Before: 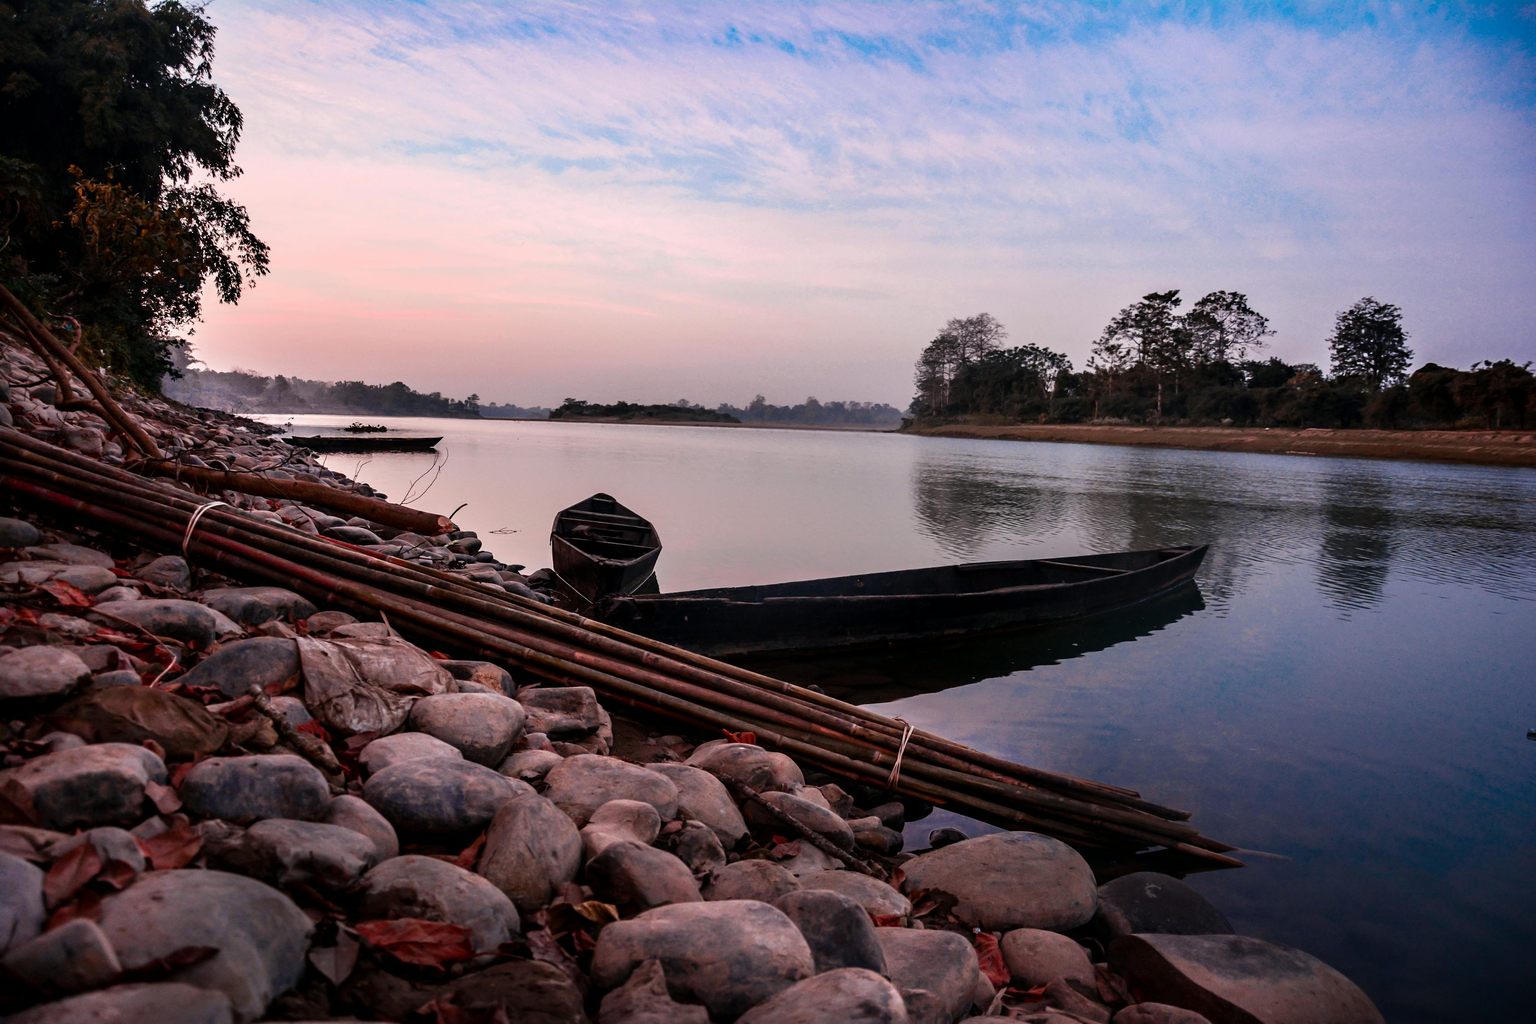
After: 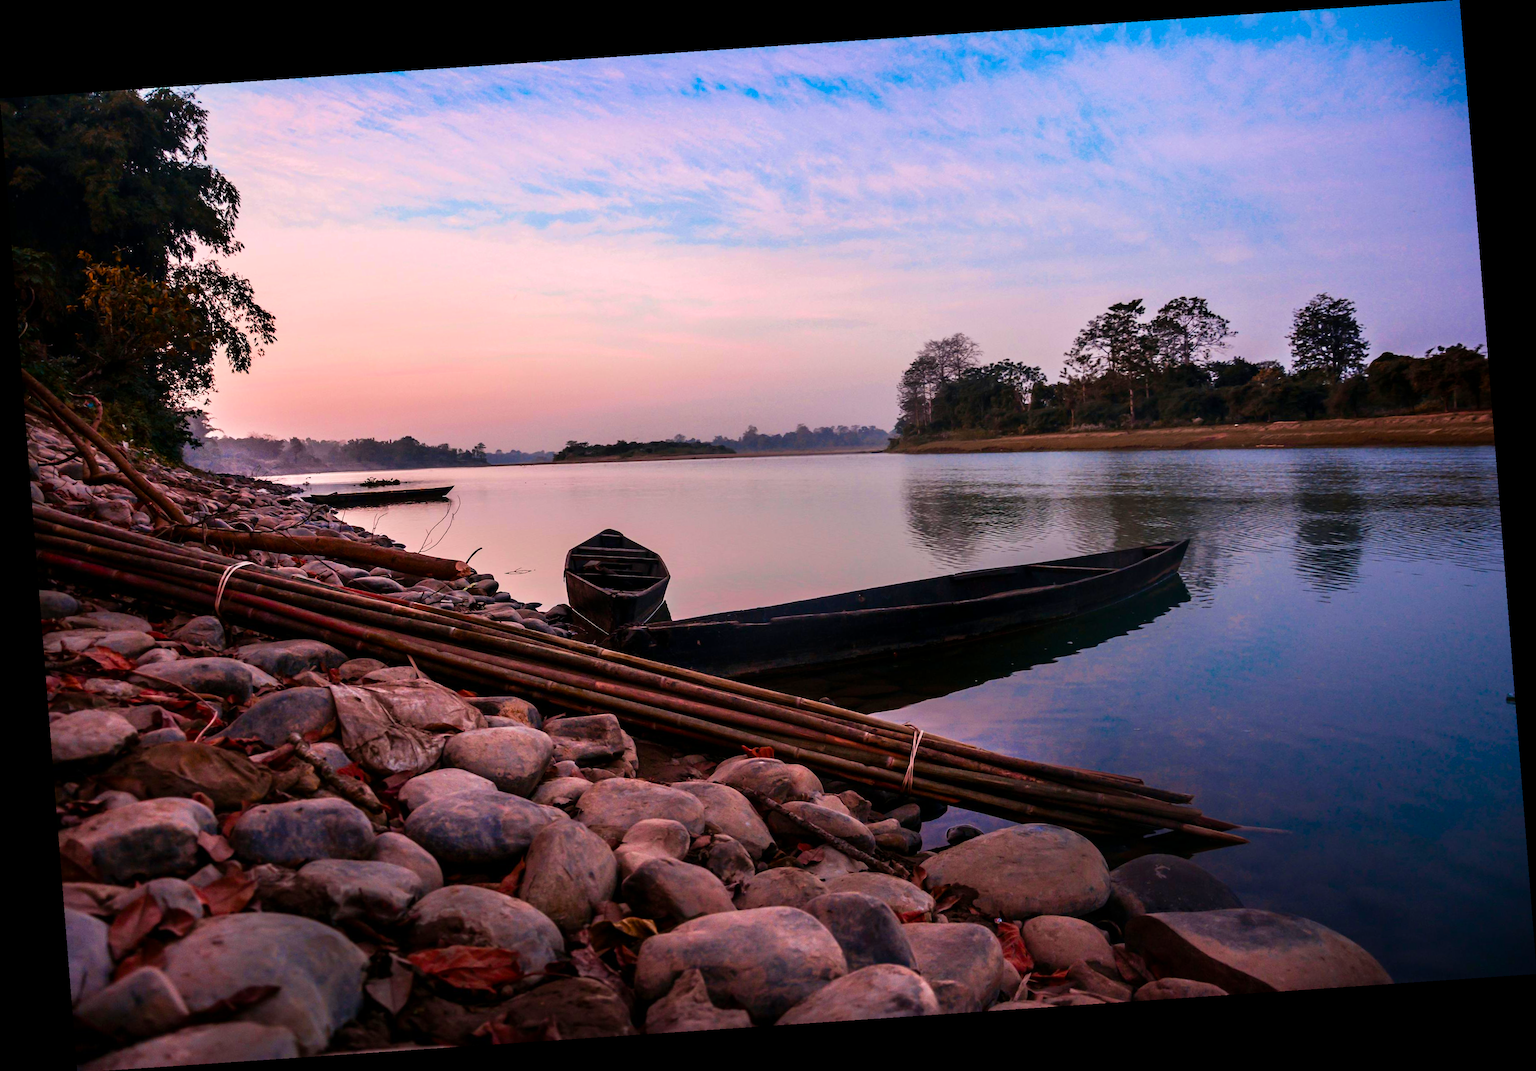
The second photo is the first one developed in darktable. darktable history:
color balance rgb: linear chroma grading › global chroma 9.31%, global vibrance 41.49%
velvia: on, module defaults
rotate and perspective: rotation -4.2°, shear 0.006, automatic cropping off
